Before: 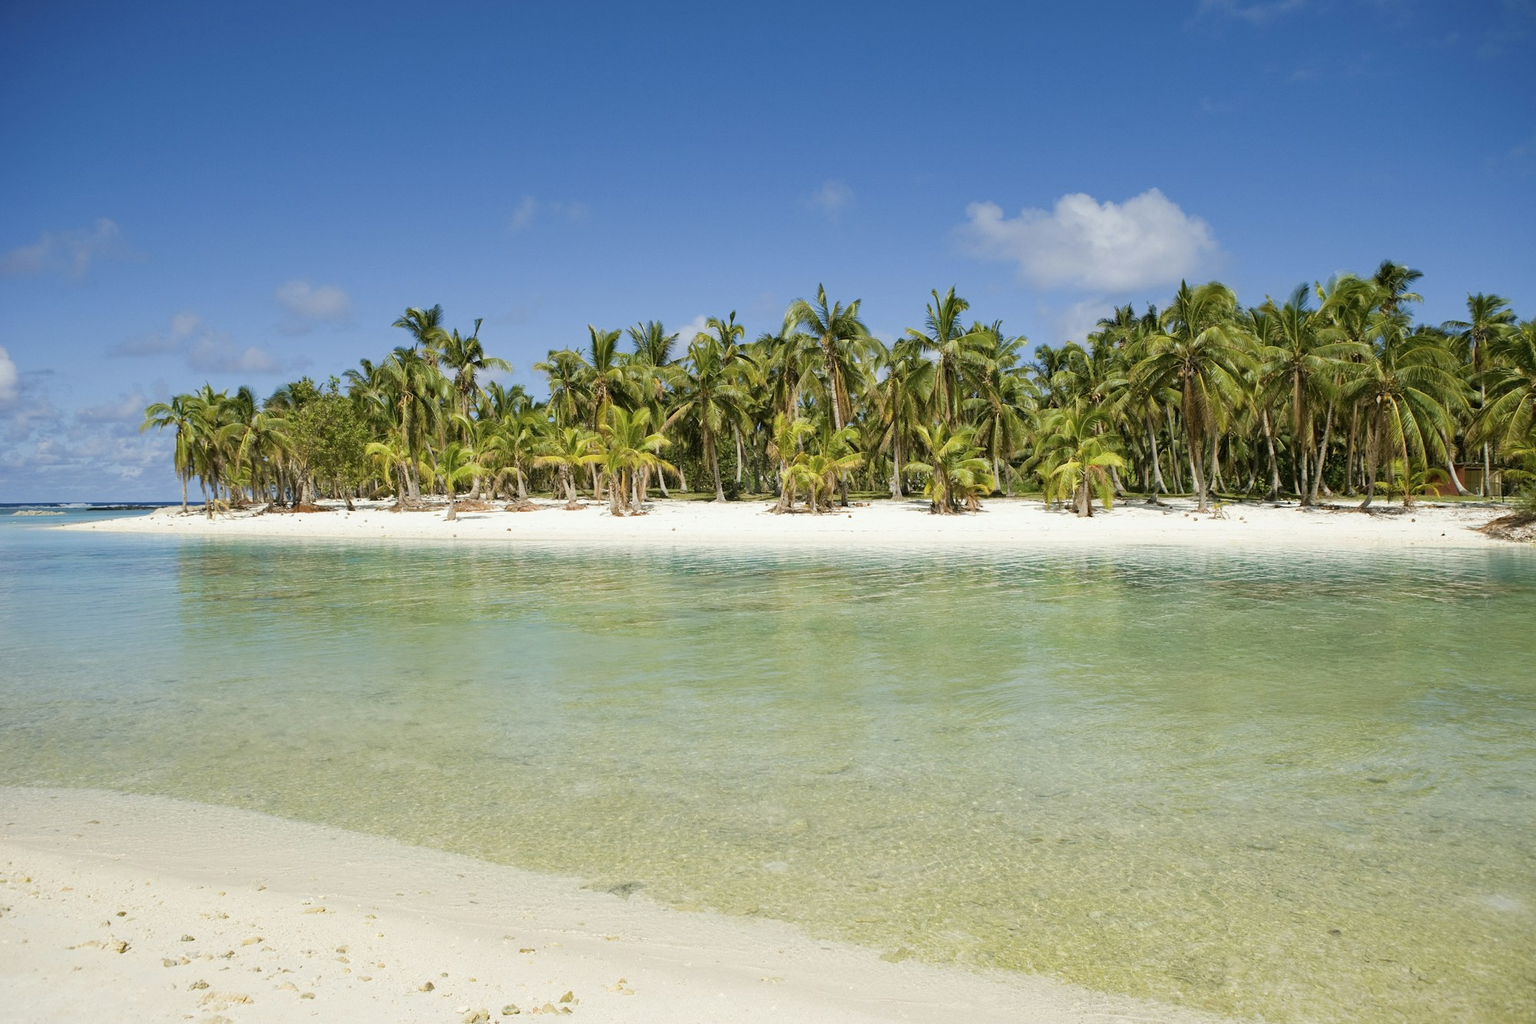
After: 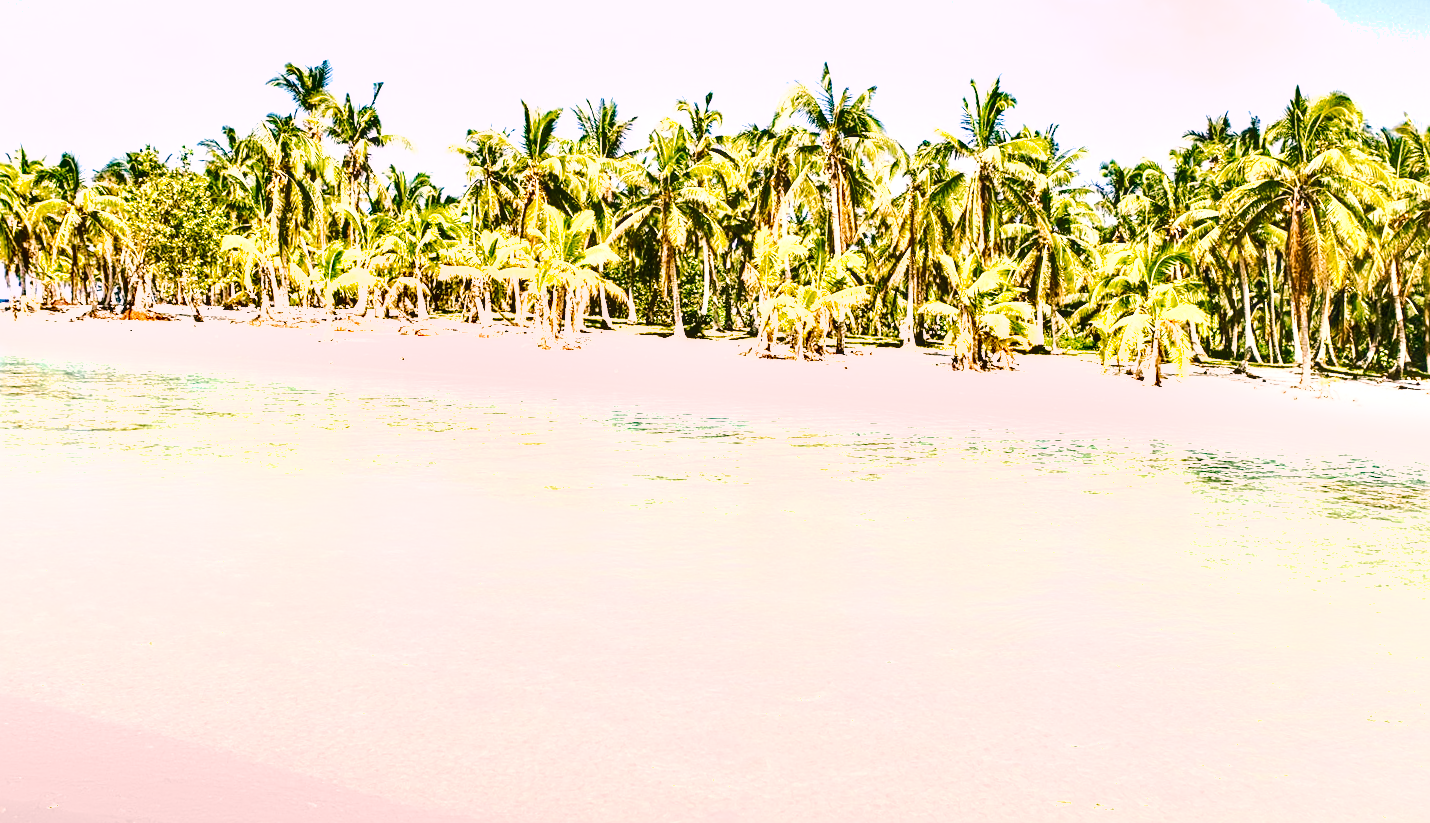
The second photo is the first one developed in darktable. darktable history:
crop and rotate: angle -3.39°, left 9.833%, top 21.067%, right 12.406%, bottom 11.771%
color correction: highlights a* 14.7, highlights b* 4.7
sharpen: on, module defaults
local contrast: on, module defaults
exposure: exposure 2.248 EV, compensate highlight preservation false
tone curve: curves: ch0 [(0, 0.013) (0.104, 0.103) (0.258, 0.267) (0.448, 0.487) (0.709, 0.794) (0.895, 0.915) (0.994, 0.971)]; ch1 [(0, 0) (0.335, 0.298) (0.446, 0.413) (0.488, 0.484) (0.515, 0.508) (0.584, 0.623) (0.635, 0.661) (1, 1)]; ch2 [(0, 0) (0.314, 0.306) (0.436, 0.447) (0.502, 0.503) (0.538, 0.541) (0.568, 0.603) (0.641, 0.635) (0.717, 0.701) (1, 1)], preserve colors none
shadows and highlights: shadows 58.51, soften with gaussian
